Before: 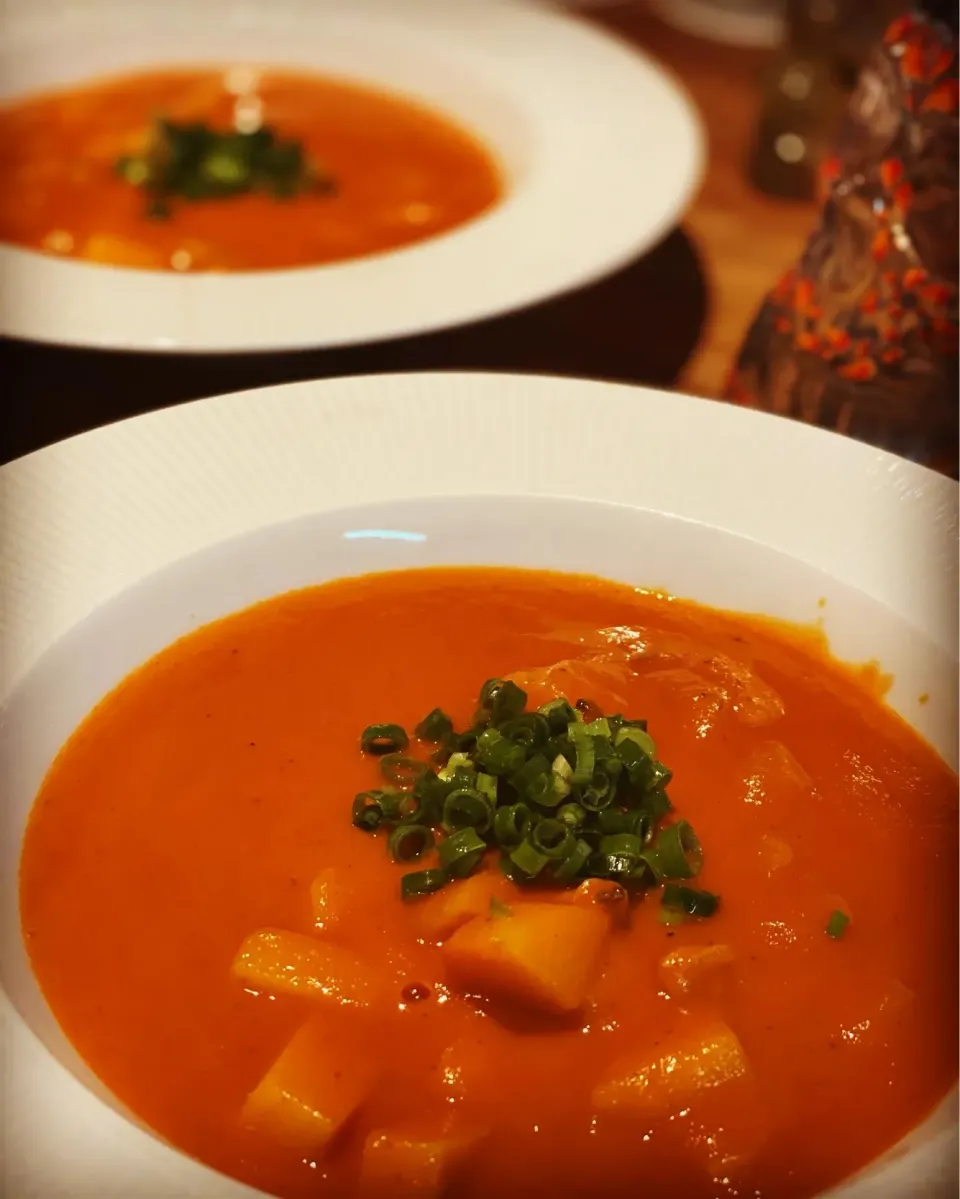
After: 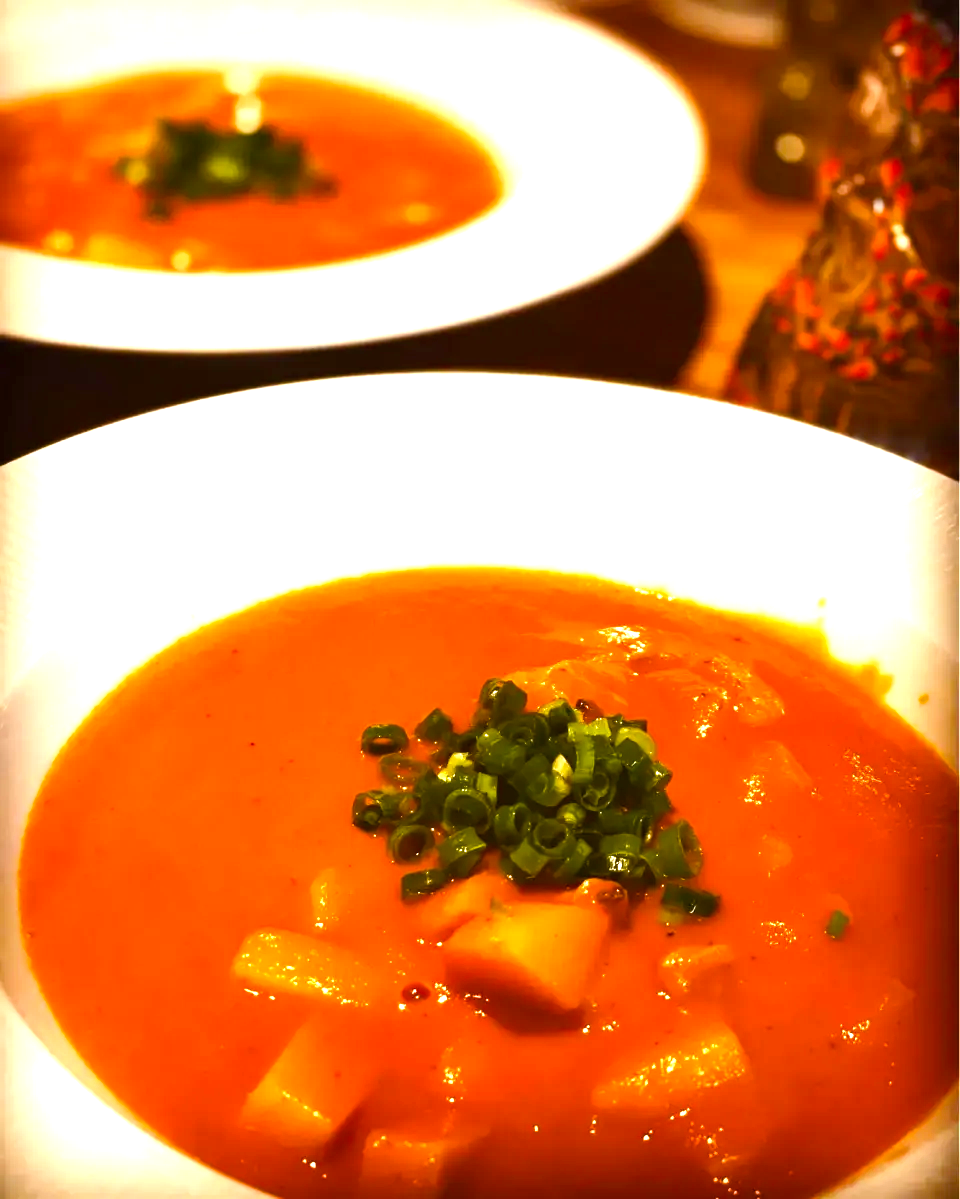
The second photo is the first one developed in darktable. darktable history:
color balance rgb: highlights gain › luminance 5.971%, highlights gain › chroma 1.263%, highlights gain › hue 91.53°, perceptual saturation grading › global saturation 20%, perceptual saturation grading › highlights -50.459%, perceptual saturation grading › shadows 30.404%, perceptual brilliance grading › global brilliance 30.233%, perceptual brilliance grading › highlights 11.861%, perceptual brilliance grading › mid-tones 23.903%, global vibrance 20%
